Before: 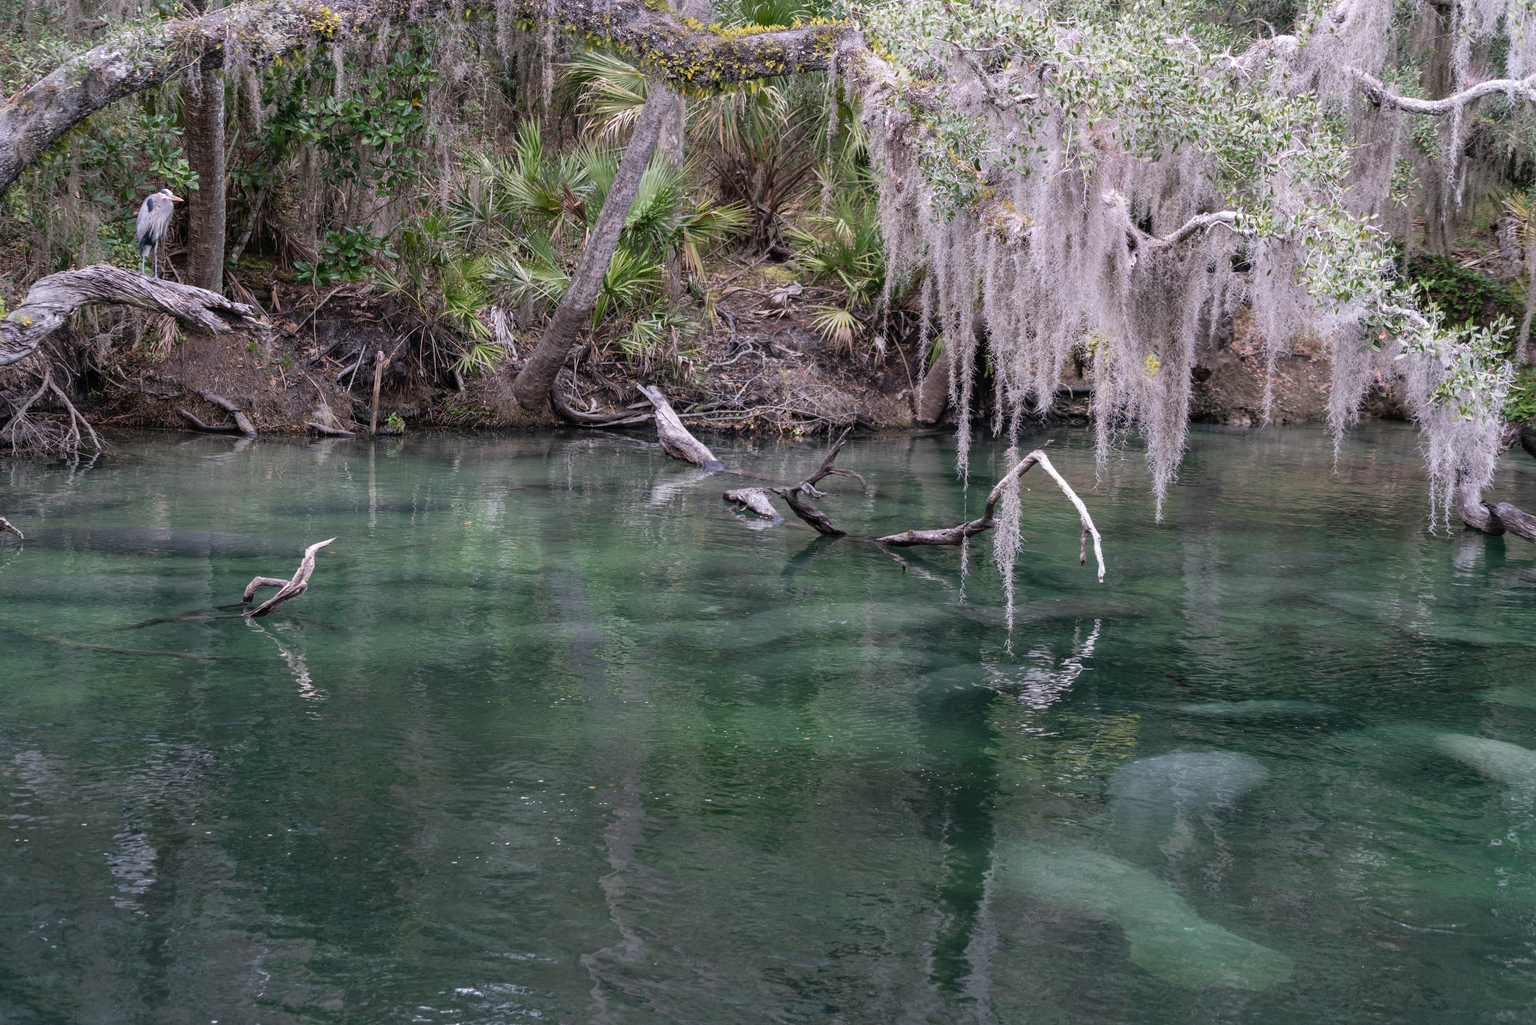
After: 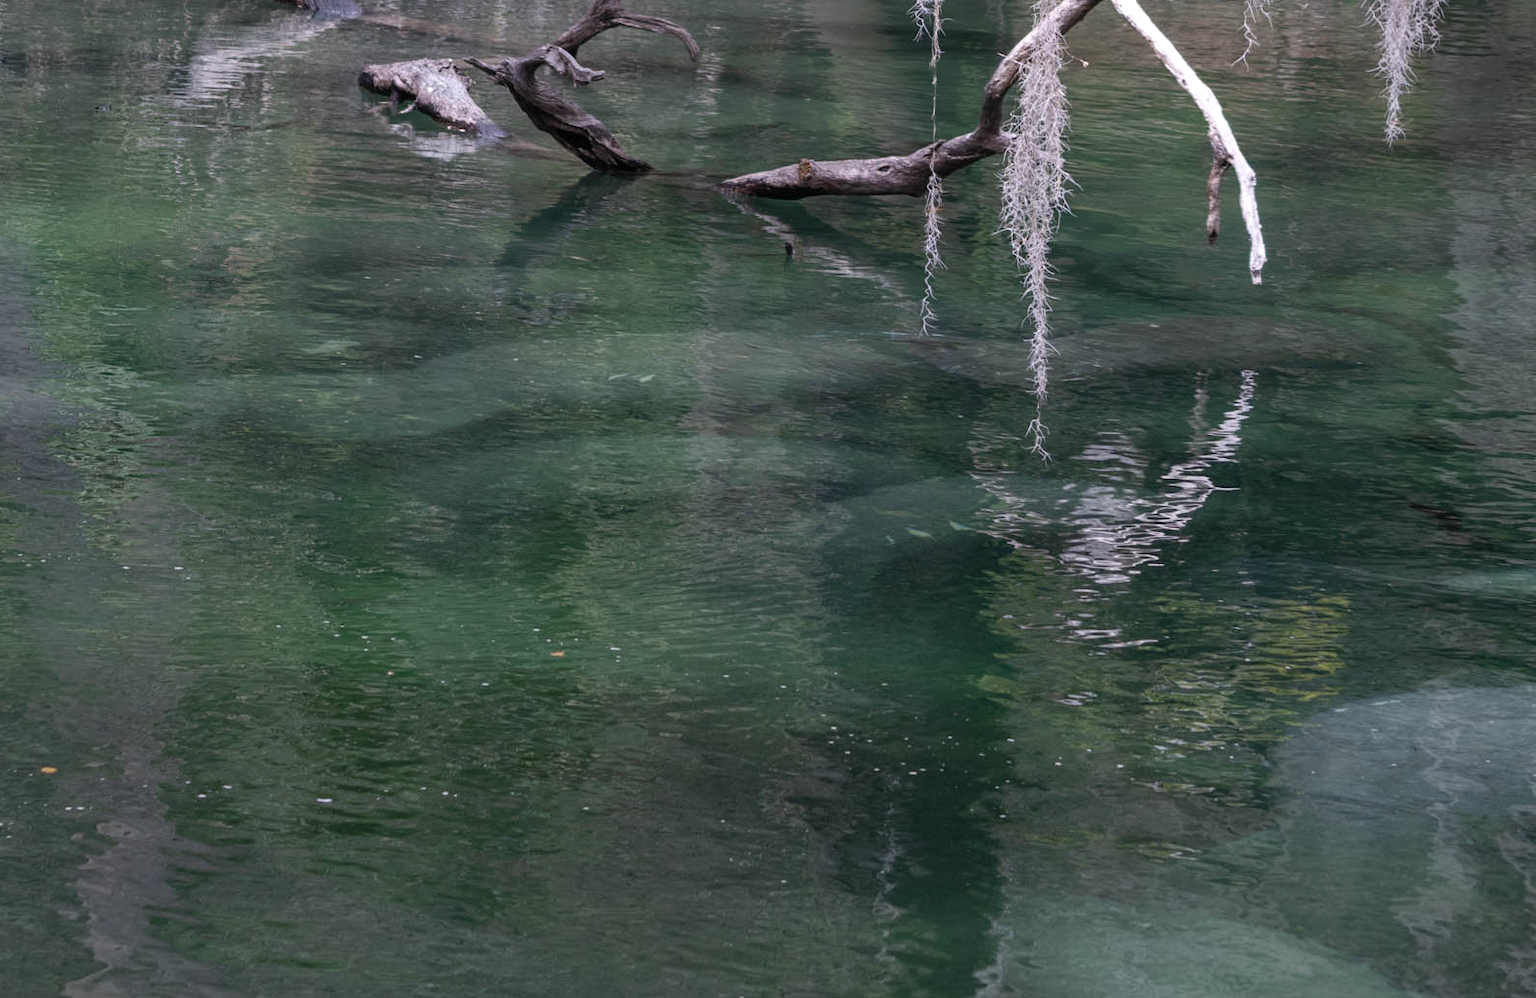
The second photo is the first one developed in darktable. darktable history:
crop: left 37.221%, top 45.169%, right 20.63%, bottom 13.777%
tone equalizer: -8 EV -0.001 EV, -7 EV 0.001 EV, -6 EV -0.002 EV, -5 EV -0.003 EV, -4 EV -0.062 EV, -3 EV -0.222 EV, -2 EV -0.267 EV, -1 EV 0.105 EV, +0 EV 0.303 EV
